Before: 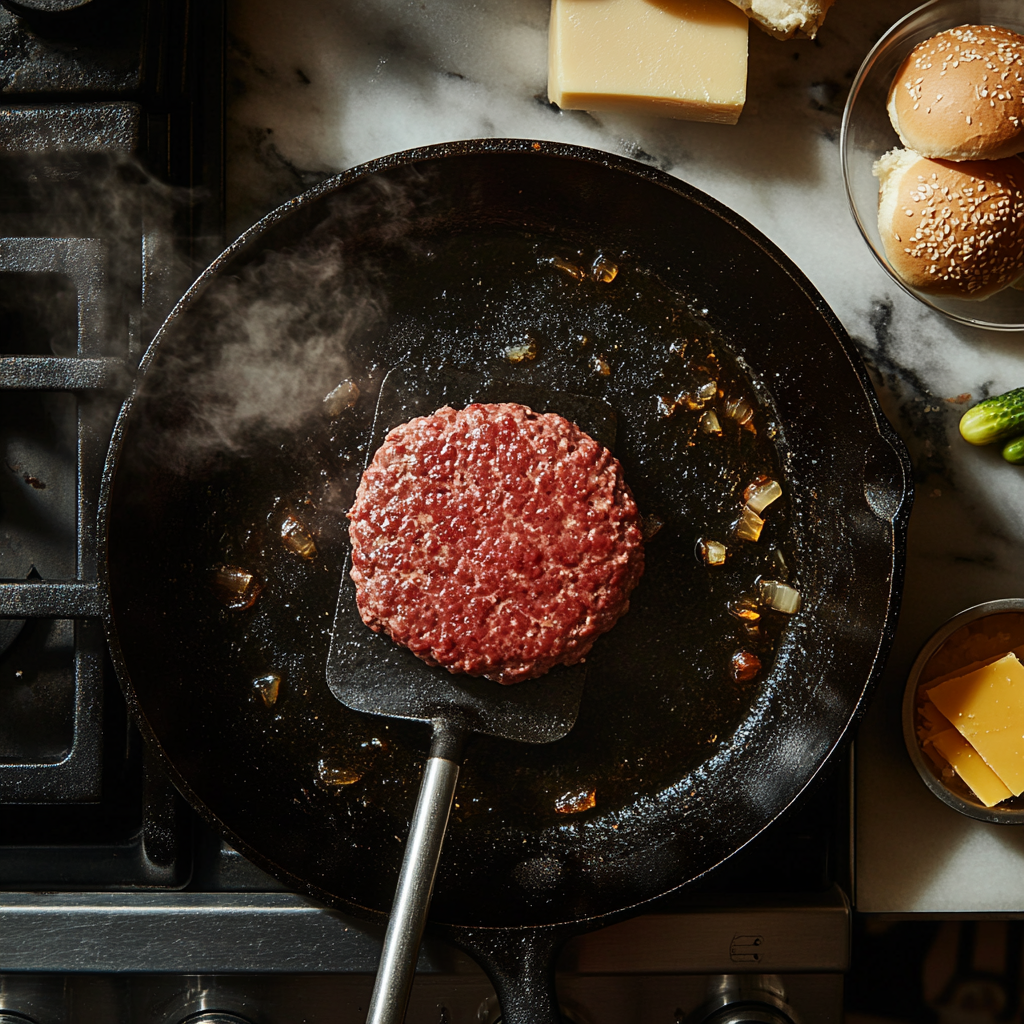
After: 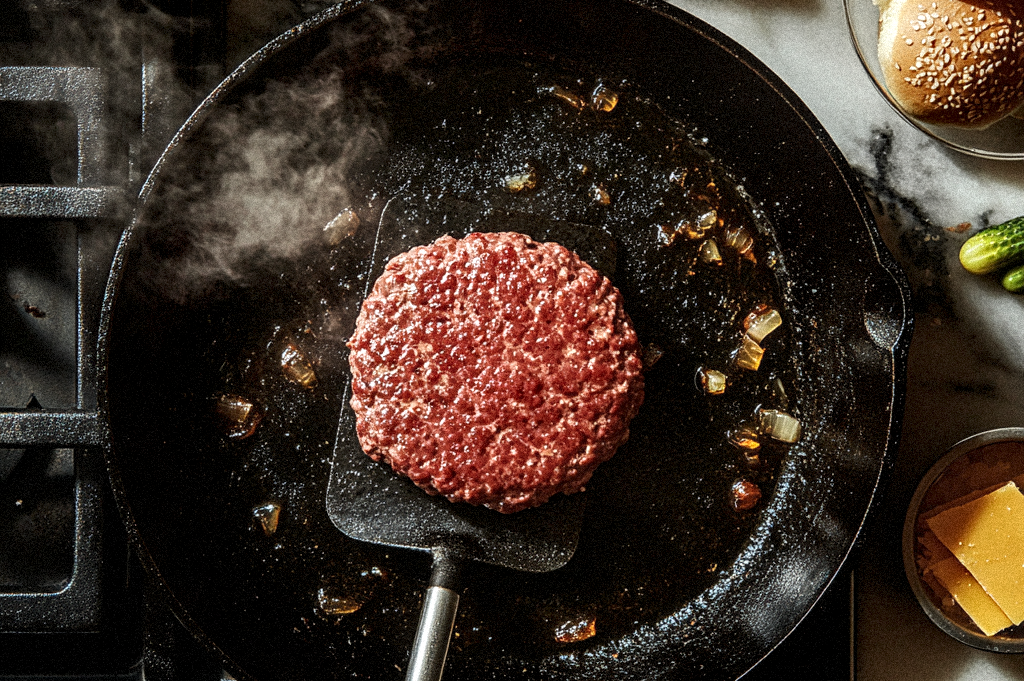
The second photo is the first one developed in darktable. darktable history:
crop: top 16.727%, bottom 16.727%
local contrast: detail 150%
grain: strength 35%, mid-tones bias 0%
